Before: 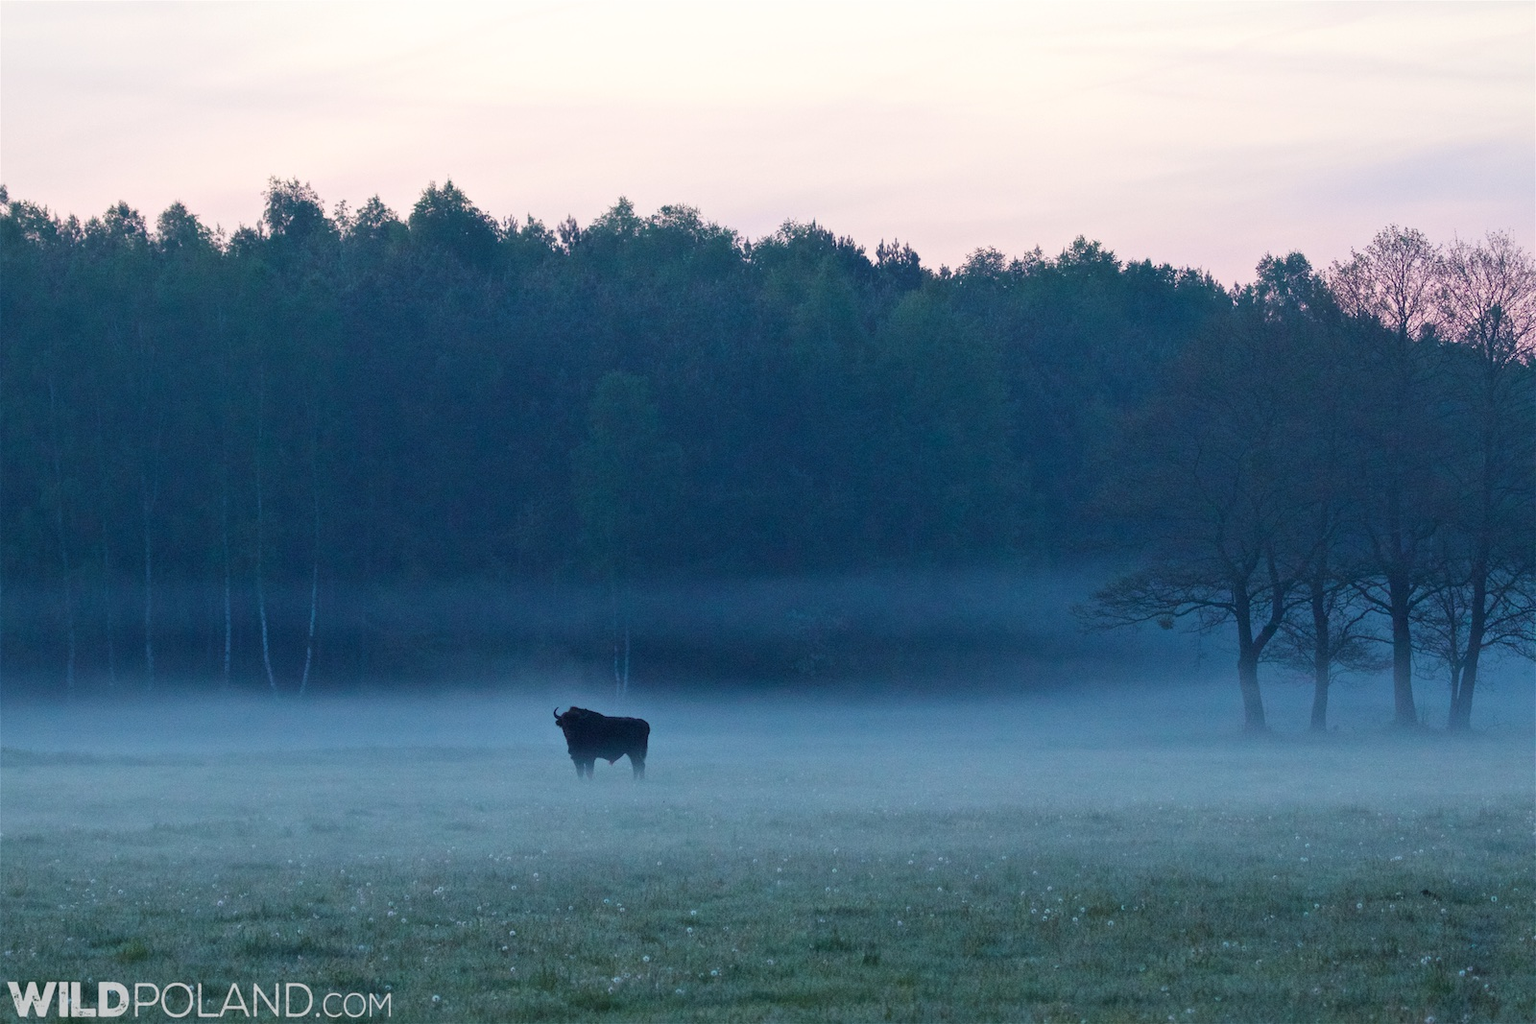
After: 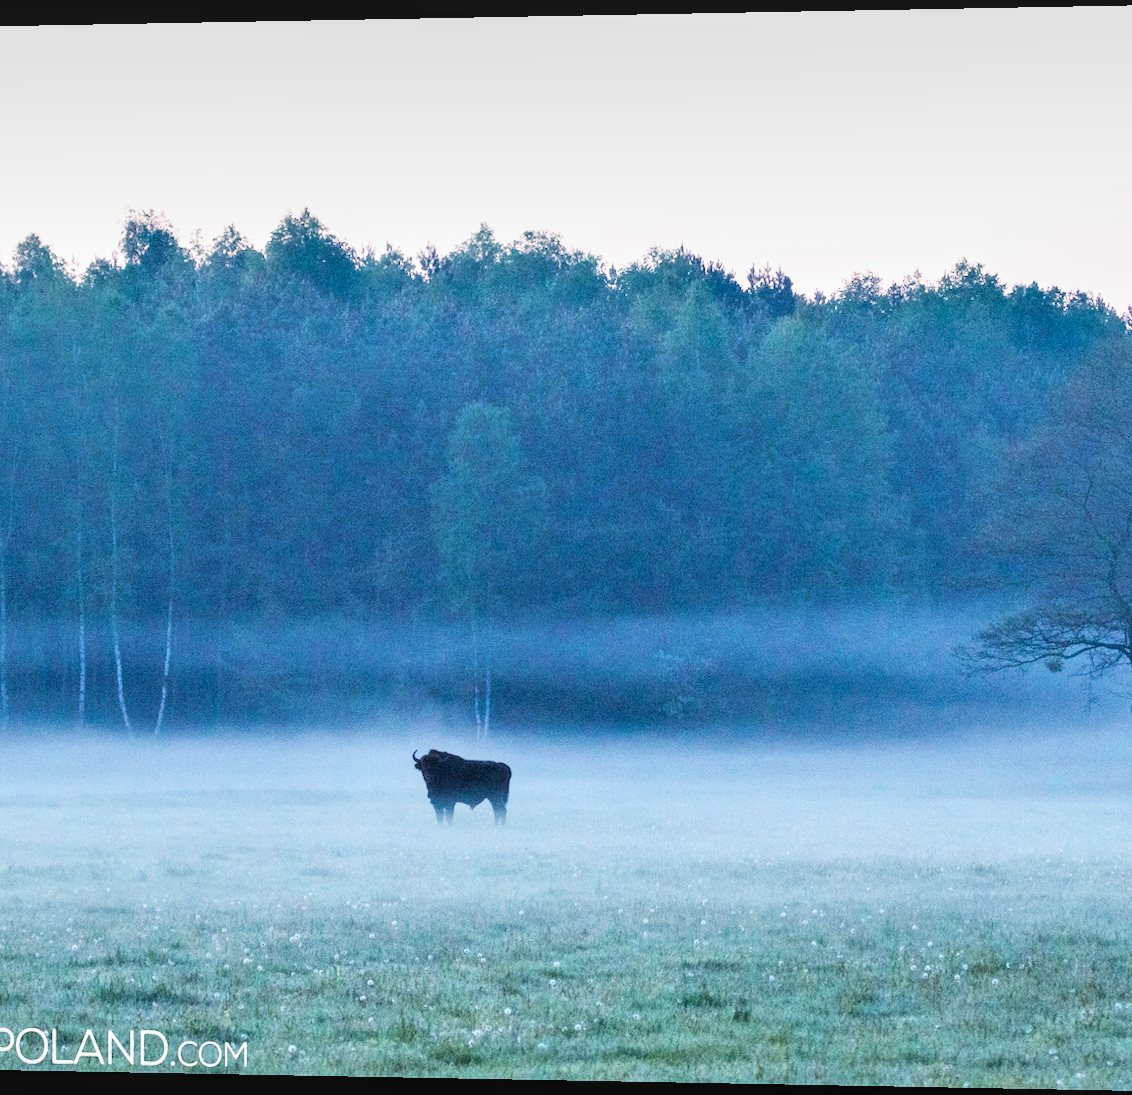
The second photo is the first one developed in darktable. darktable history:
filmic rgb: black relative exposure -5 EV, hardness 2.88, contrast 1.3, highlights saturation mix -30%
crop and rotate: left 9.061%, right 20.142%
local contrast: on, module defaults
exposure: black level correction 0, exposure 1.9 EV, compensate highlight preservation false
white balance: emerald 1
shadows and highlights: soften with gaussian
rotate and perspective: lens shift (horizontal) -0.055, automatic cropping off
